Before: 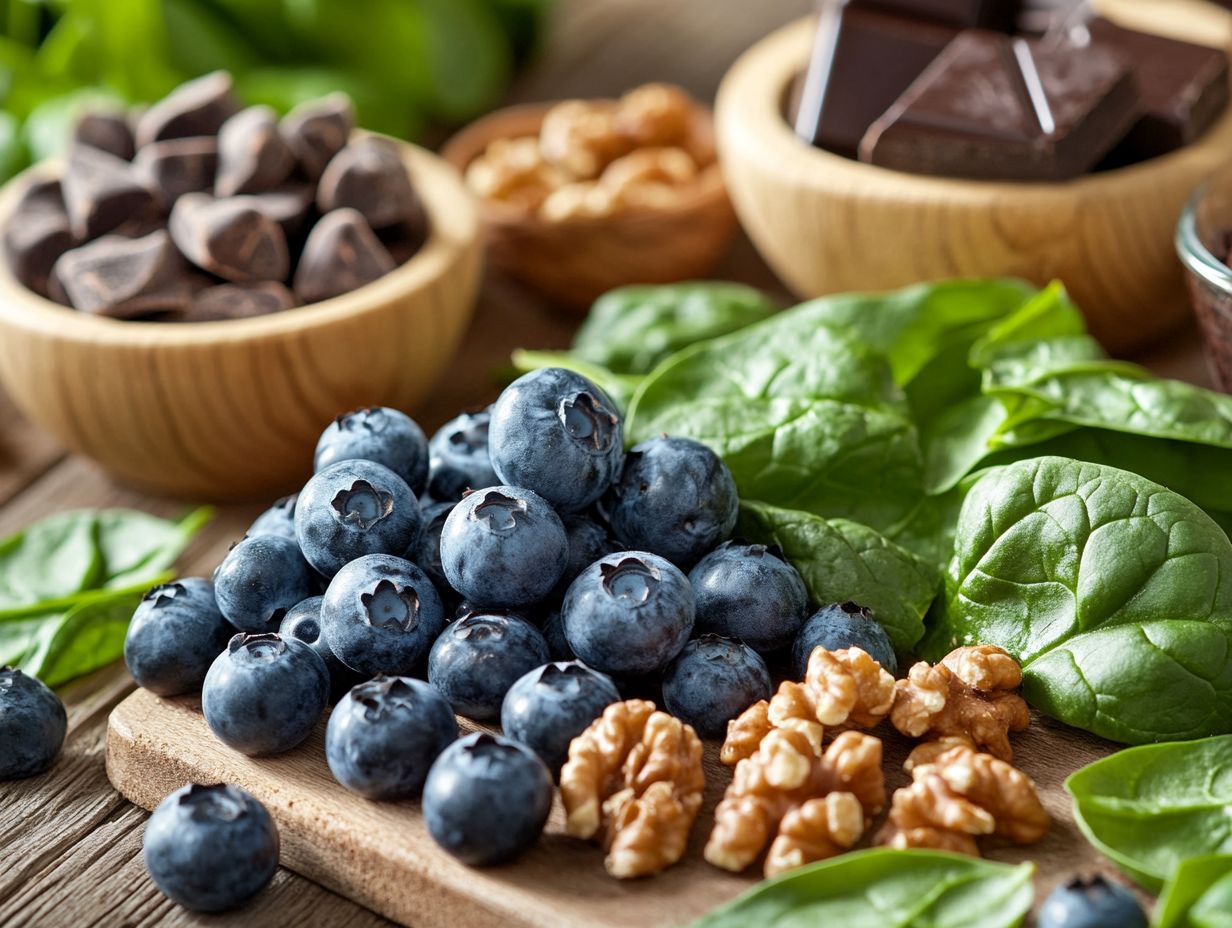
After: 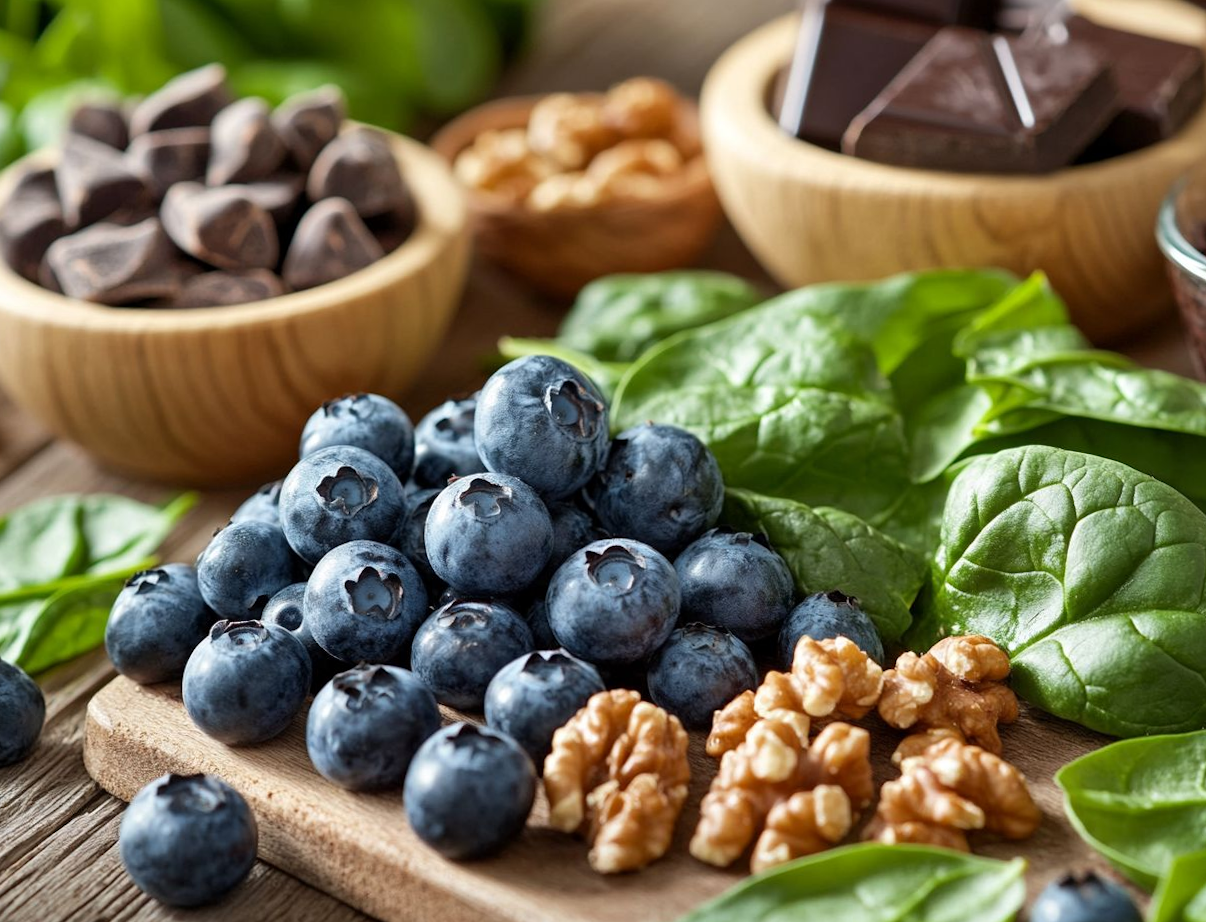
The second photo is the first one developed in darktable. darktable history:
rotate and perspective: rotation 0.226°, lens shift (vertical) -0.042, crop left 0.023, crop right 0.982, crop top 0.006, crop bottom 0.994
white balance: emerald 1
